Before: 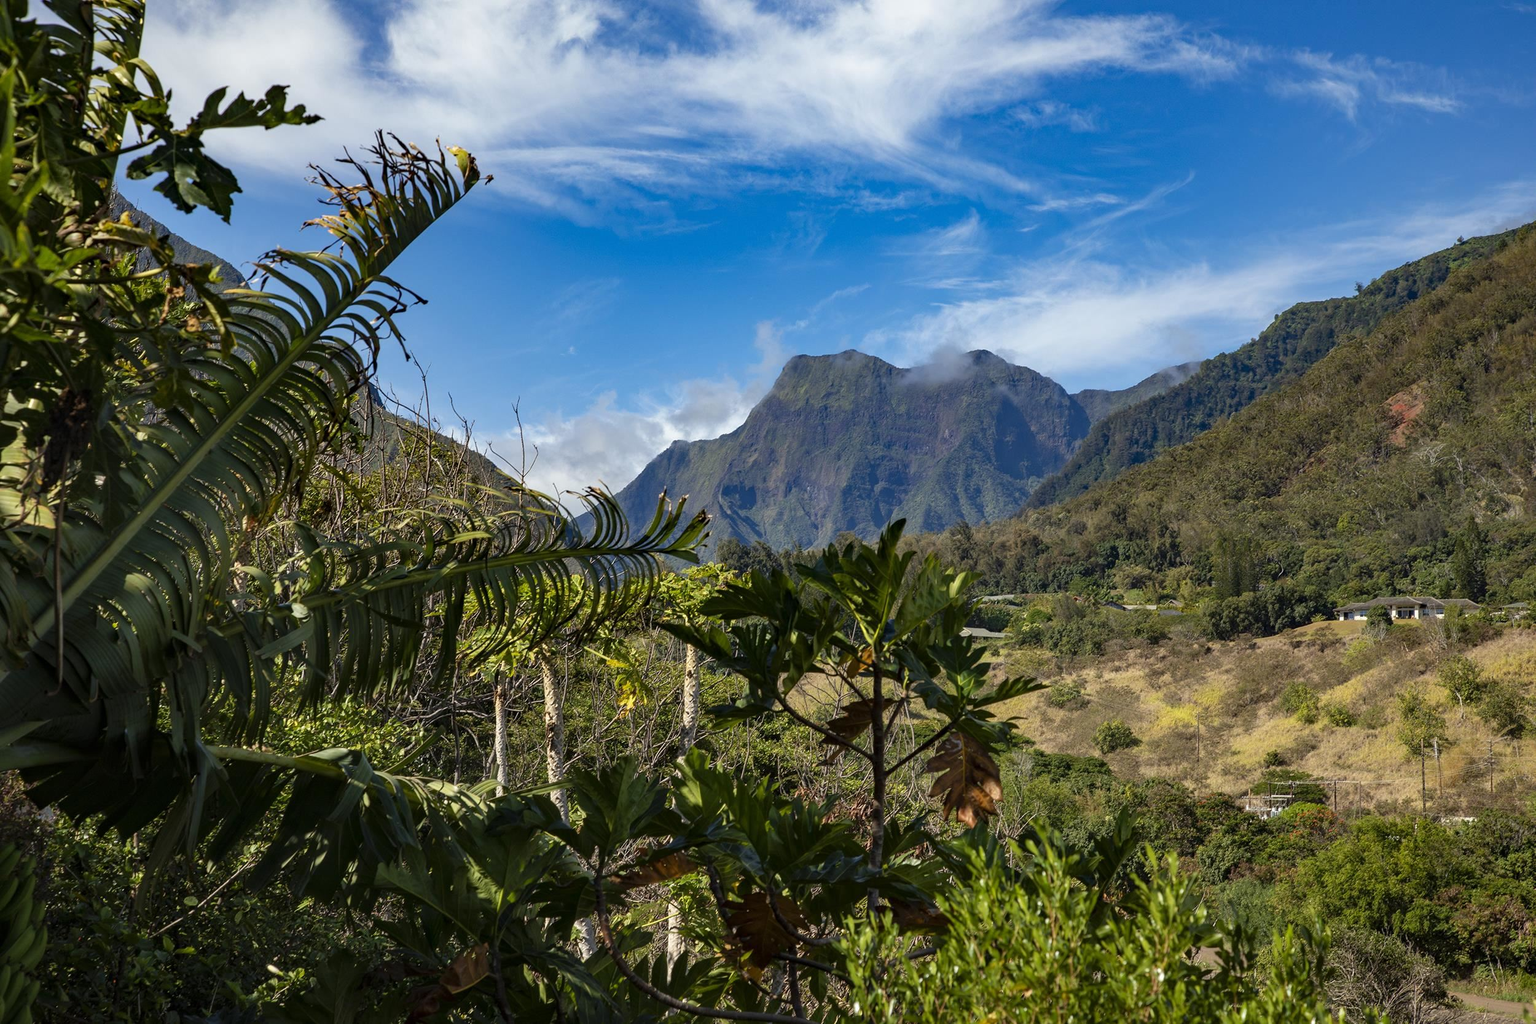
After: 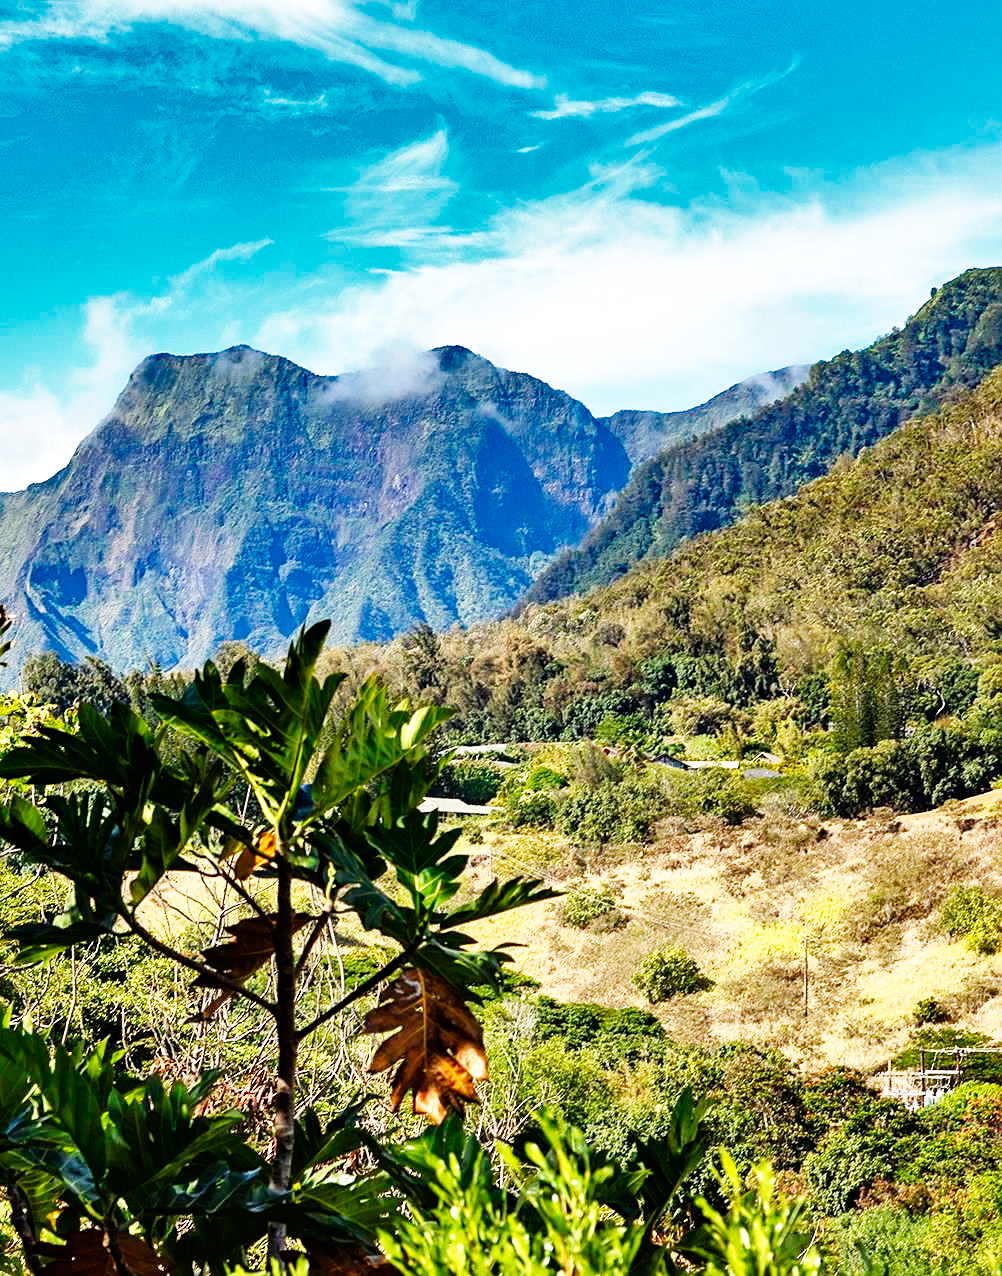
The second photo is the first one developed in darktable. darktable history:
exposure: black level correction 0.001, exposure 0.499 EV, compensate highlight preservation false
base curve: curves: ch0 [(0, 0) (0.007, 0.004) (0.027, 0.03) (0.046, 0.07) (0.207, 0.54) (0.442, 0.872) (0.673, 0.972) (1, 1)], preserve colors none
sharpen: radius 1.876, amount 0.404, threshold 1.27
crop: left 45.767%, top 13.439%, right 14.137%, bottom 9.965%
shadows and highlights: radius 103.19, shadows 50.57, highlights -64.21, soften with gaussian
